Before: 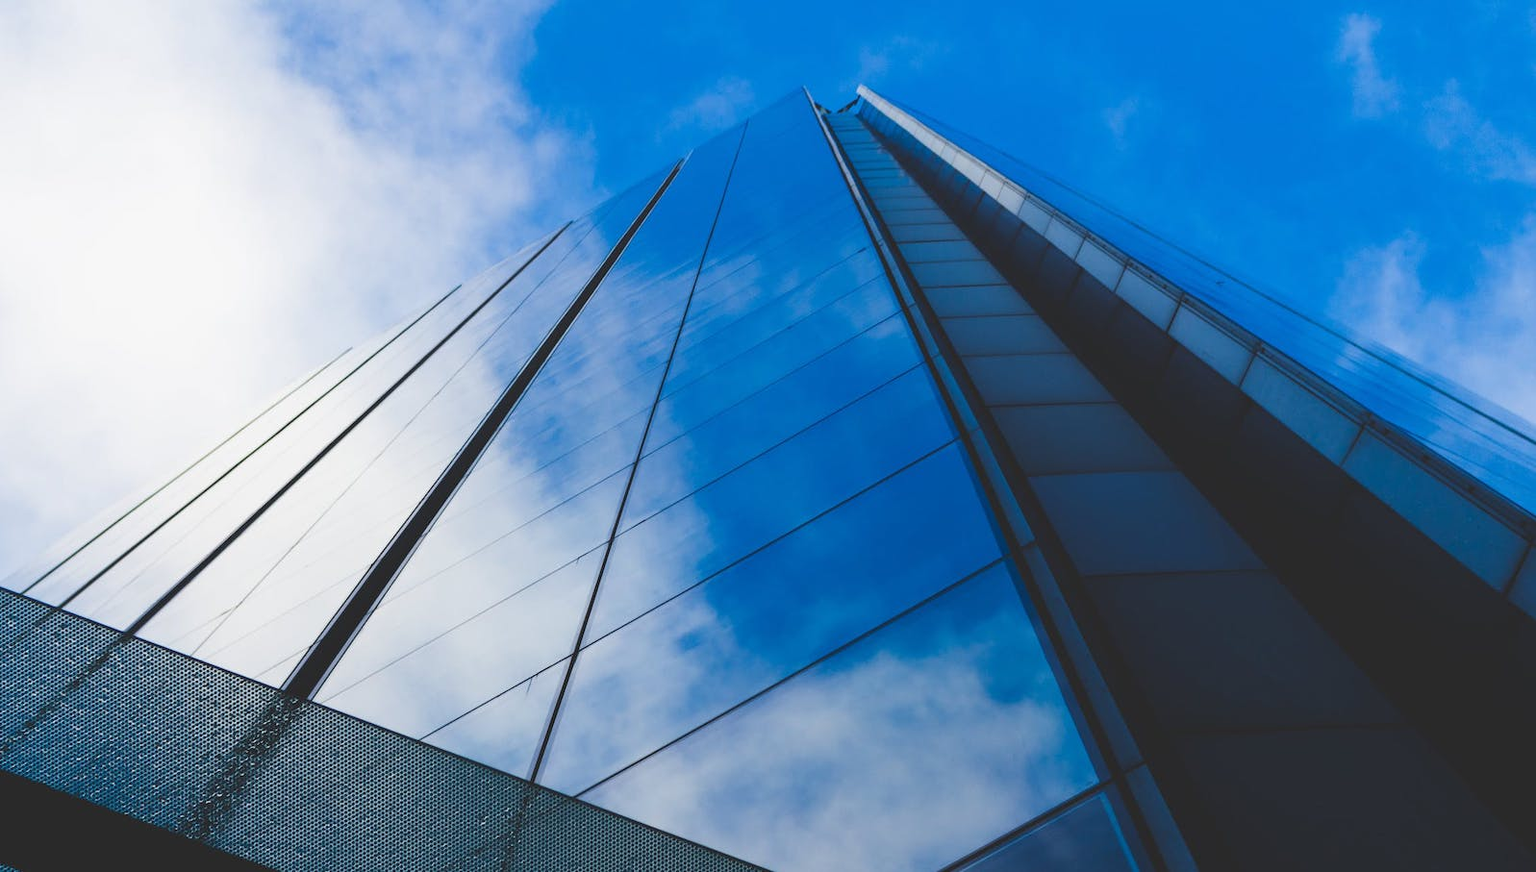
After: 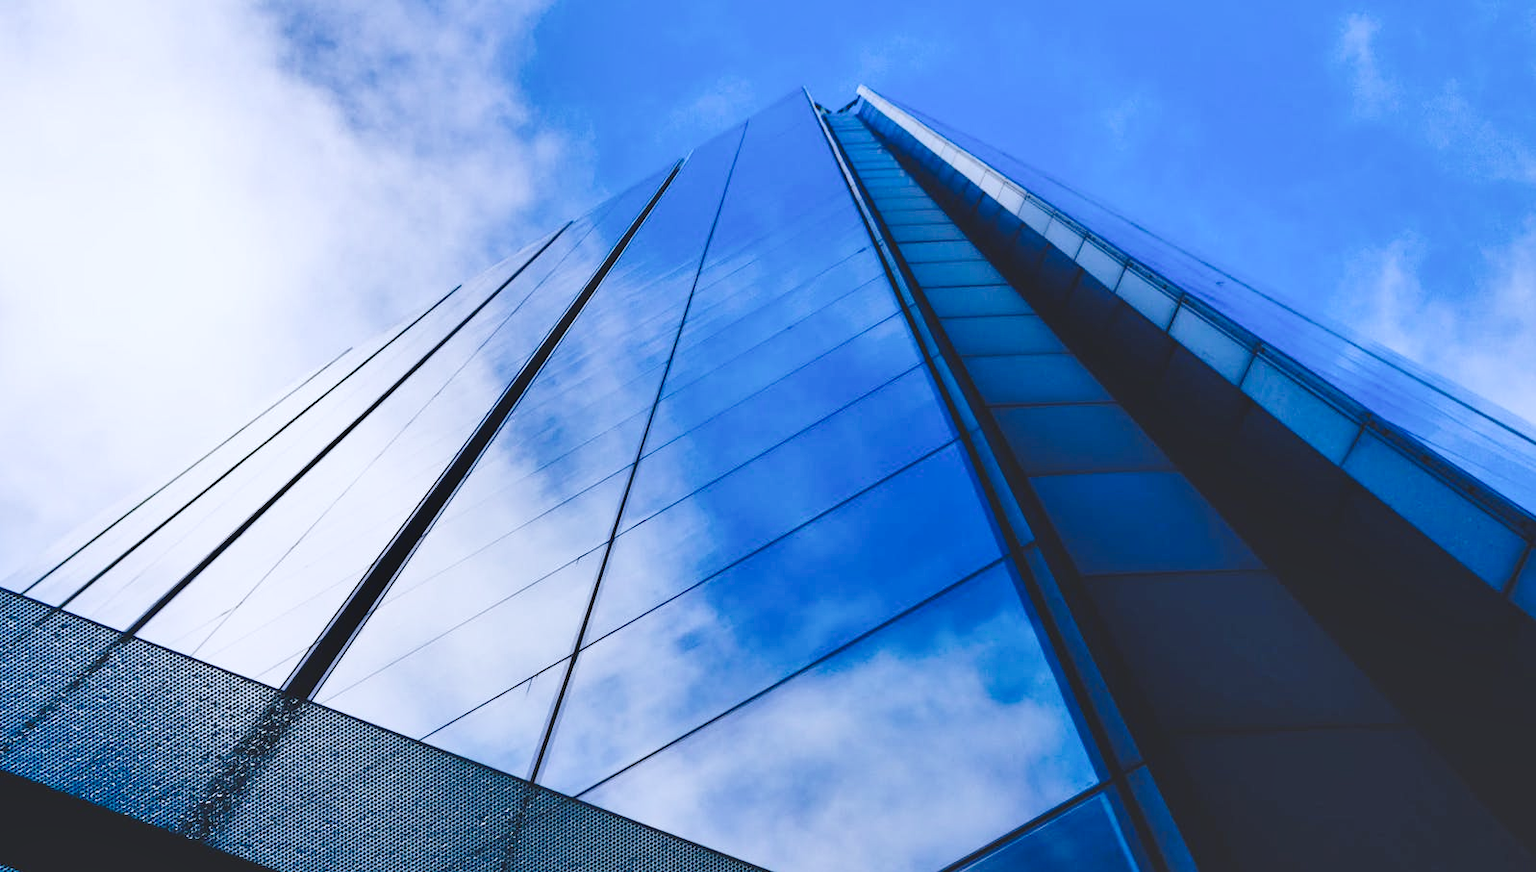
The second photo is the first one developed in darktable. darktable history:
contrast brightness saturation: contrast 0.08, saturation 0.02
tone curve: curves: ch0 [(0, 0) (0.003, 0.072) (0.011, 0.073) (0.025, 0.072) (0.044, 0.076) (0.069, 0.089) (0.1, 0.103) (0.136, 0.123) (0.177, 0.158) (0.224, 0.21) (0.277, 0.275) (0.335, 0.372) (0.399, 0.463) (0.468, 0.556) (0.543, 0.633) (0.623, 0.712) (0.709, 0.795) (0.801, 0.869) (0.898, 0.942) (1, 1)], preserve colors none
tone equalizer: on, module defaults
white balance: red 0.967, blue 1.119, emerald 0.756
shadows and highlights: shadows 40, highlights -54, highlights color adjustment 46%, low approximation 0.01, soften with gaussian
